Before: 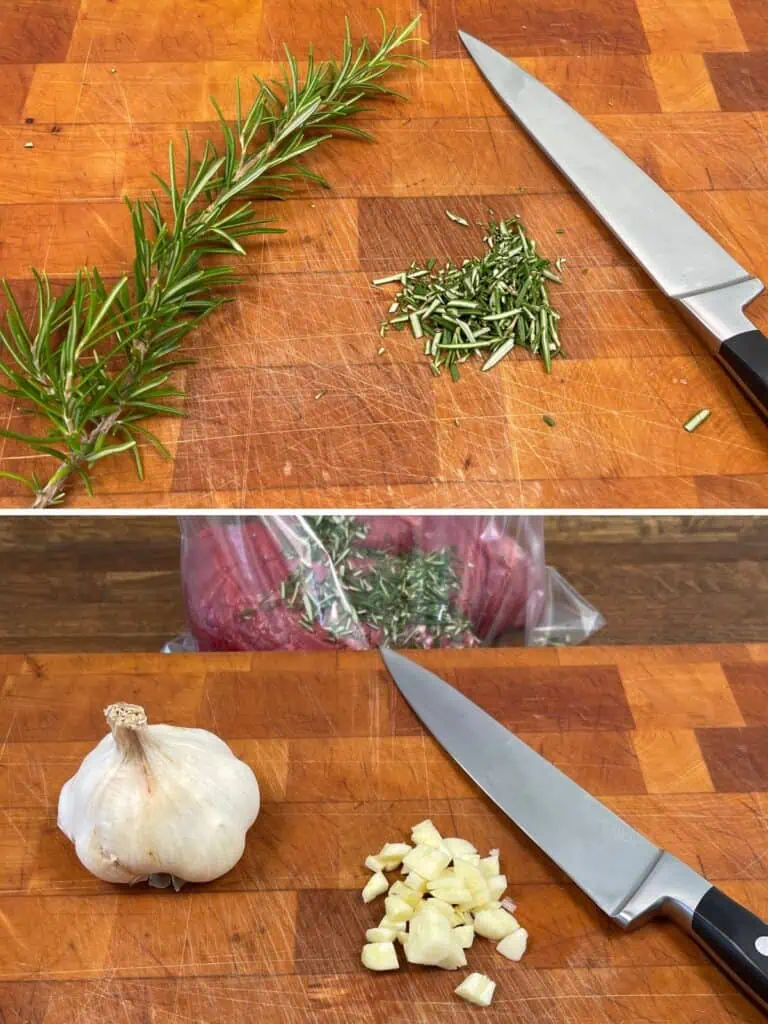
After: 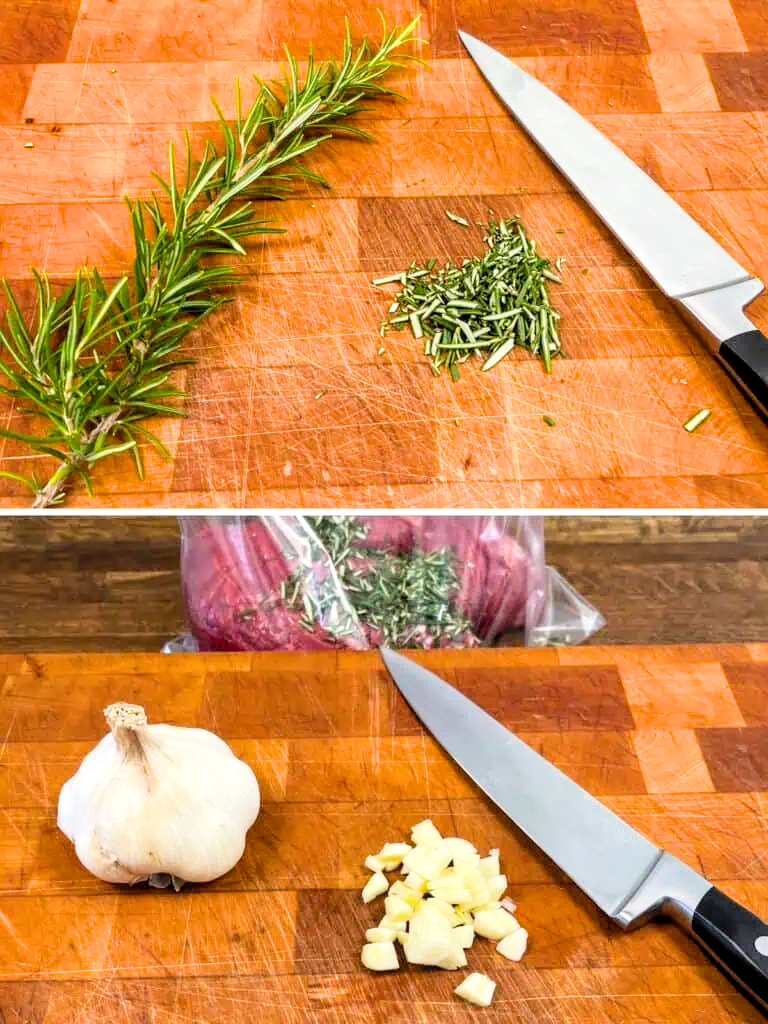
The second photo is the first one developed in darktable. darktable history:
color balance rgb: perceptual saturation grading › global saturation 20%, global vibrance 10%
filmic rgb: black relative exposure -5 EV, white relative exposure 3.5 EV, hardness 3.19, contrast 1.3
local contrast: on, module defaults
exposure "scene-referred default": black level correction 0, exposure 0.7 EV, compensate exposure bias true, compensate highlight preservation false
